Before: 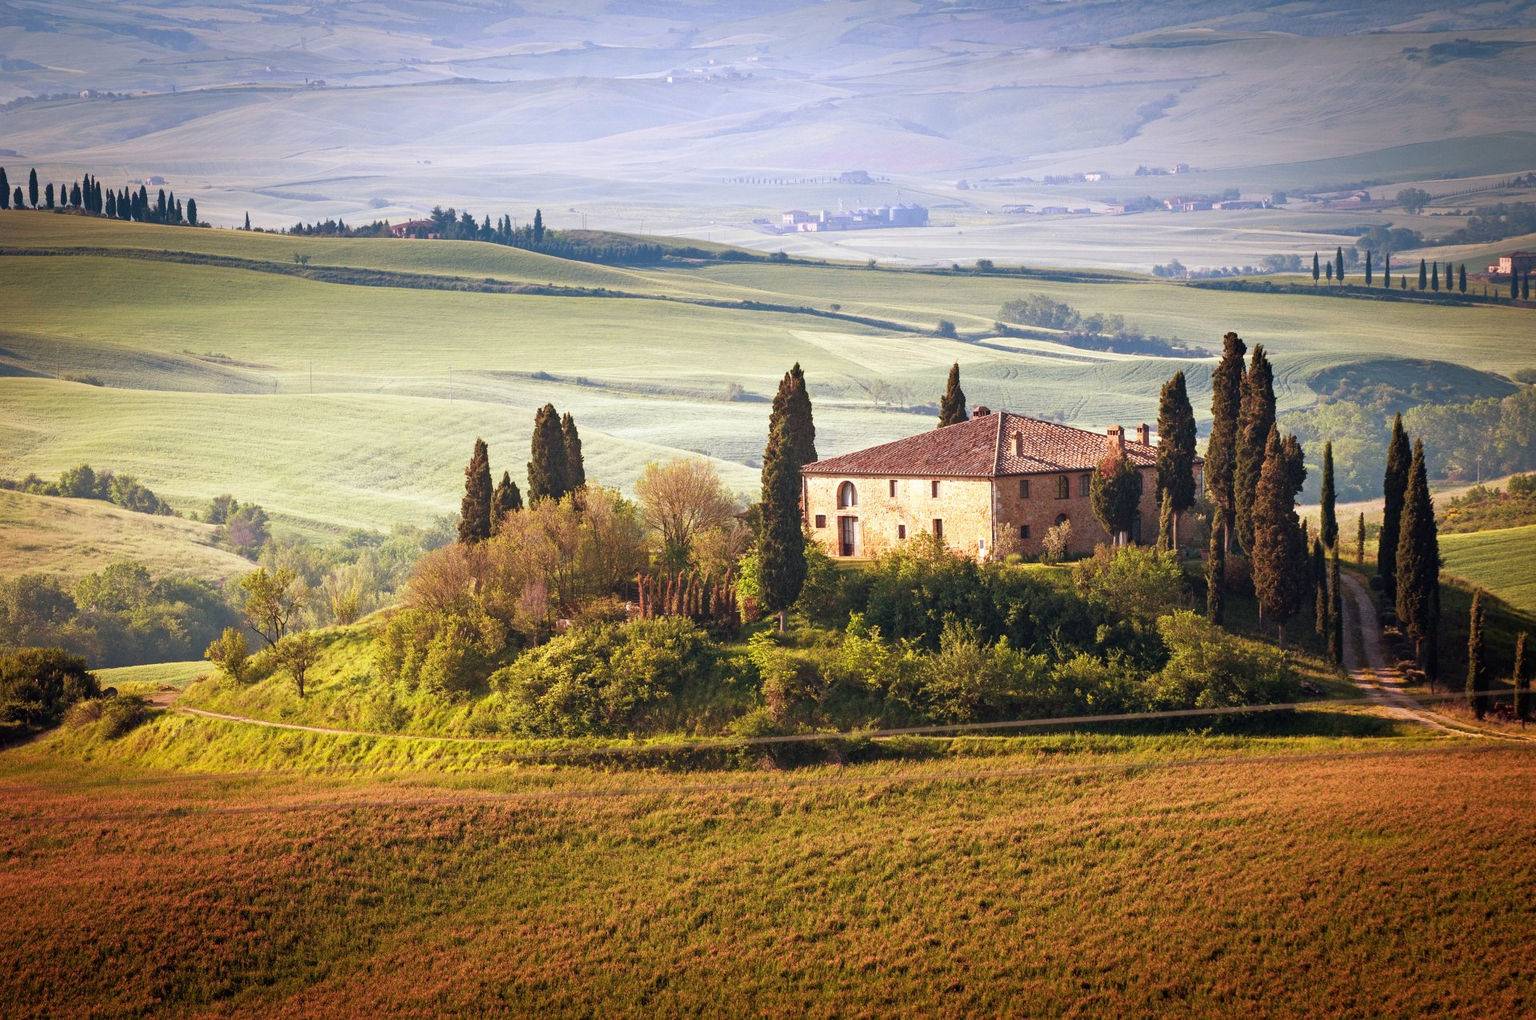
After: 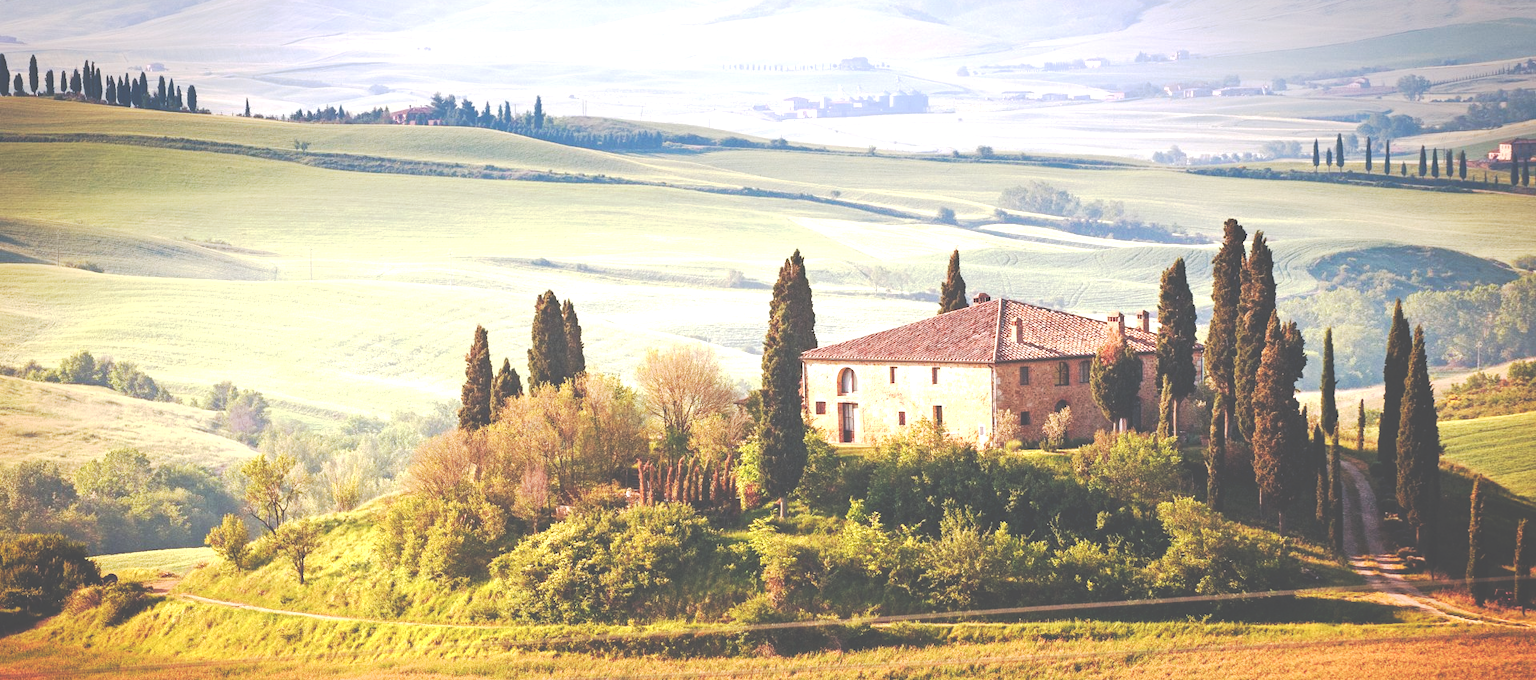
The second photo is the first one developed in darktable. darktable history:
exposure: black level correction 0, exposure 0.7 EV, compensate exposure bias true, compensate highlight preservation false
crop: top 11.166%, bottom 22.168%
white balance: emerald 1
tone curve: curves: ch0 [(0, 0) (0.003, 0.301) (0.011, 0.302) (0.025, 0.307) (0.044, 0.313) (0.069, 0.316) (0.1, 0.322) (0.136, 0.325) (0.177, 0.341) (0.224, 0.358) (0.277, 0.386) (0.335, 0.429) (0.399, 0.486) (0.468, 0.556) (0.543, 0.644) (0.623, 0.728) (0.709, 0.796) (0.801, 0.854) (0.898, 0.908) (1, 1)], preserve colors none
